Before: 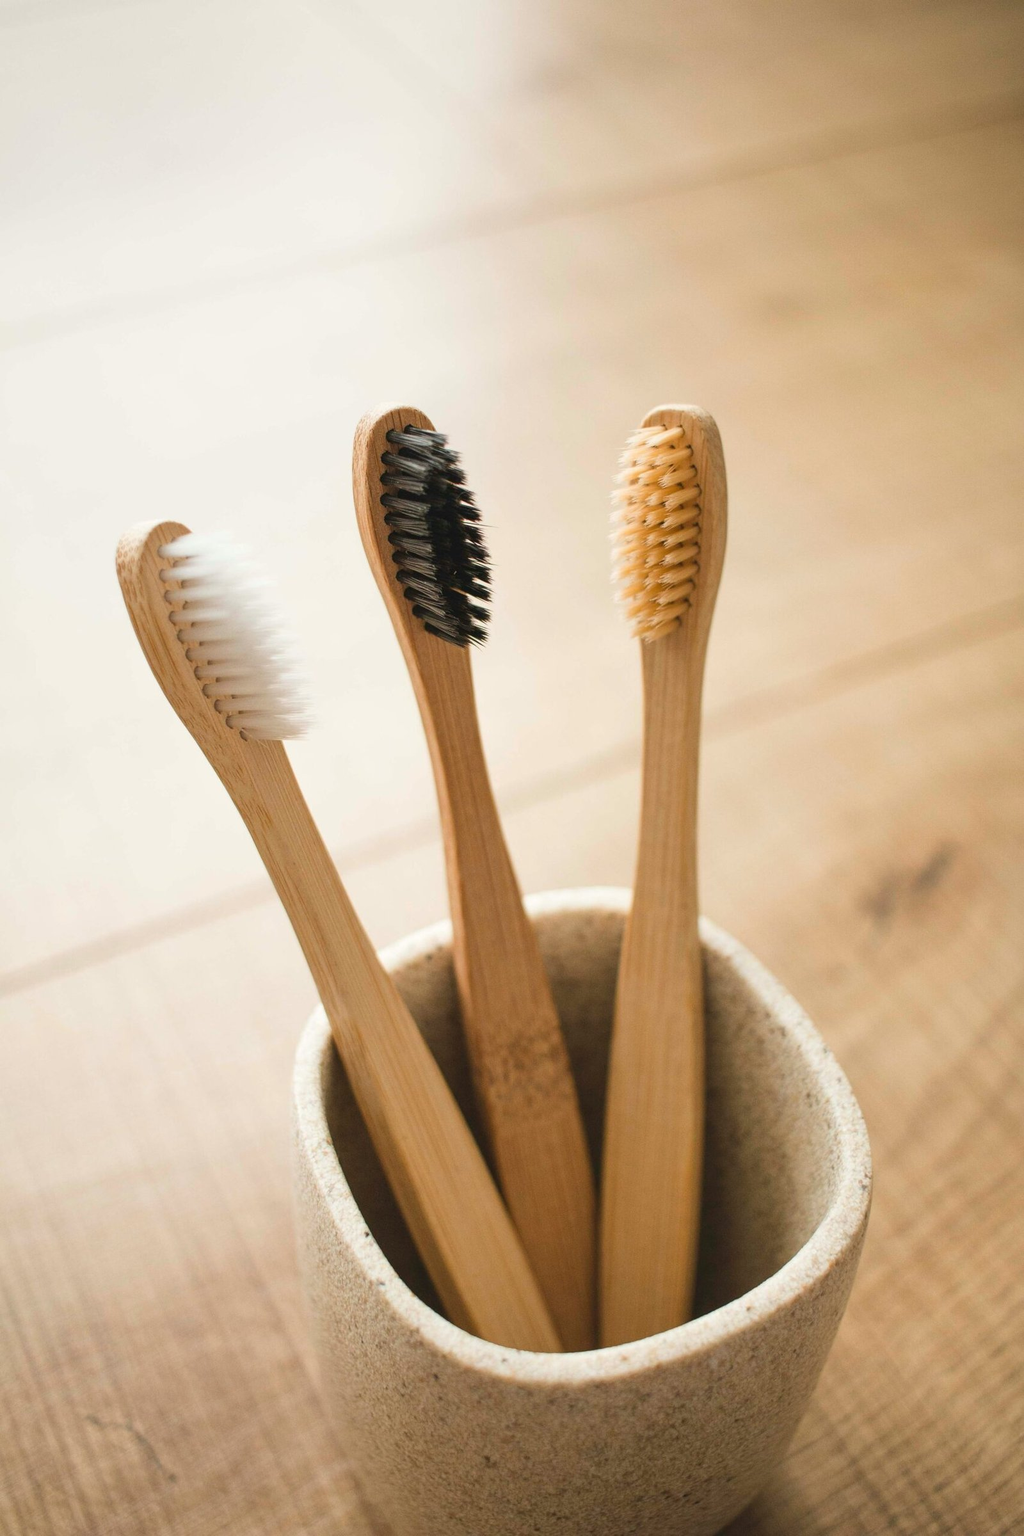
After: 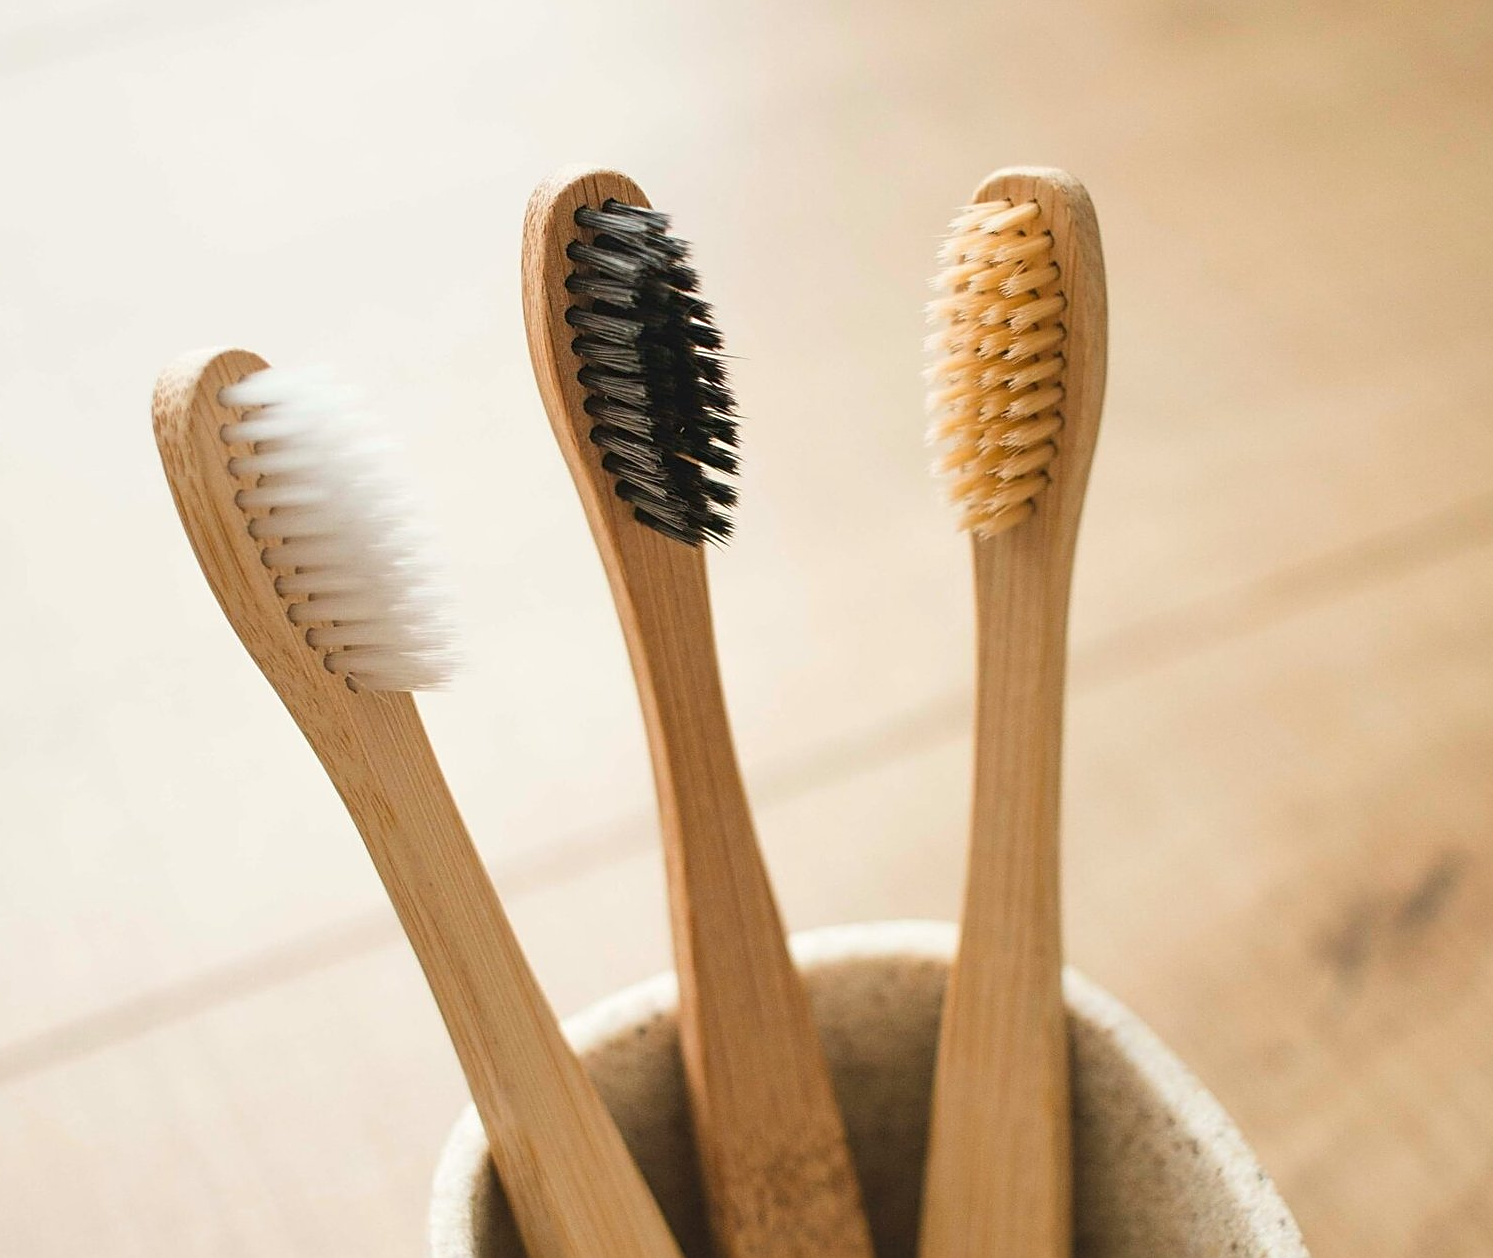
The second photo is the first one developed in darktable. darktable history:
sharpen: on, module defaults
crop: left 1.853%, top 19.414%, right 4.814%, bottom 28.146%
